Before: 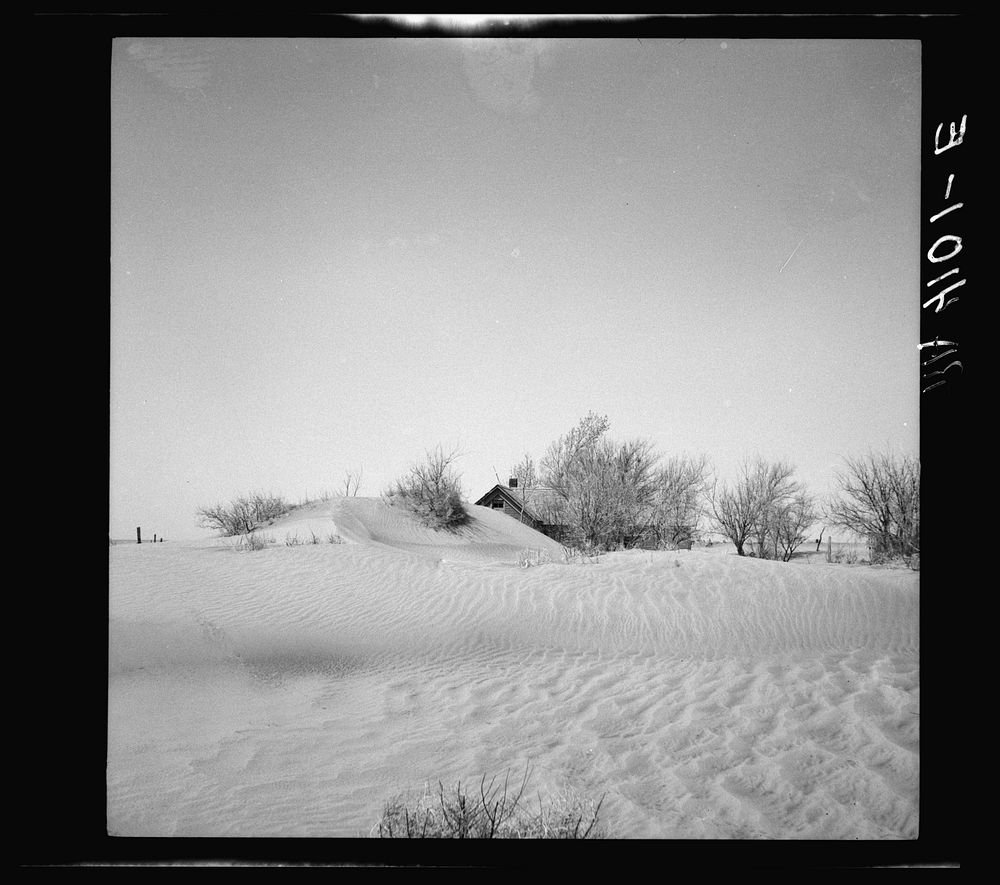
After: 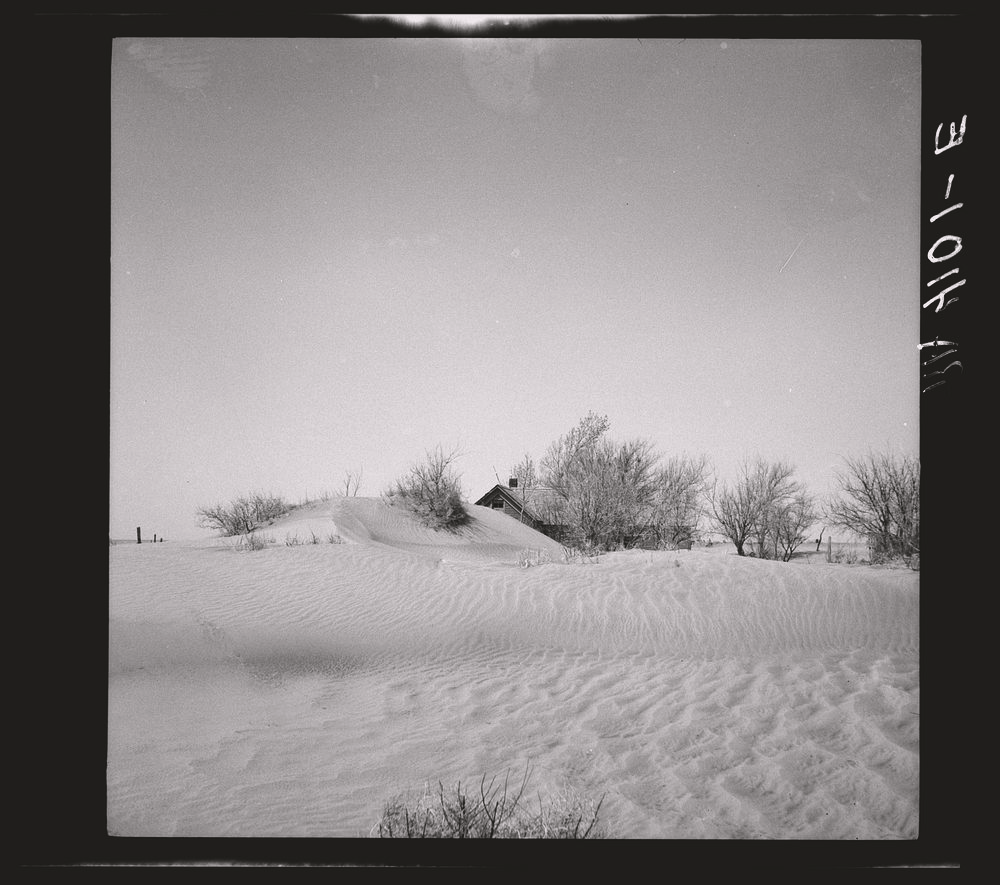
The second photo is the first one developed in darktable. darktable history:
color correction: highlights a* 2.98, highlights b* -1.21, shadows a* -0.087, shadows b* 2.43, saturation 0.983
exposure: black level correction -0.013, exposure -0.196 EV, compensate highlight preservation false
